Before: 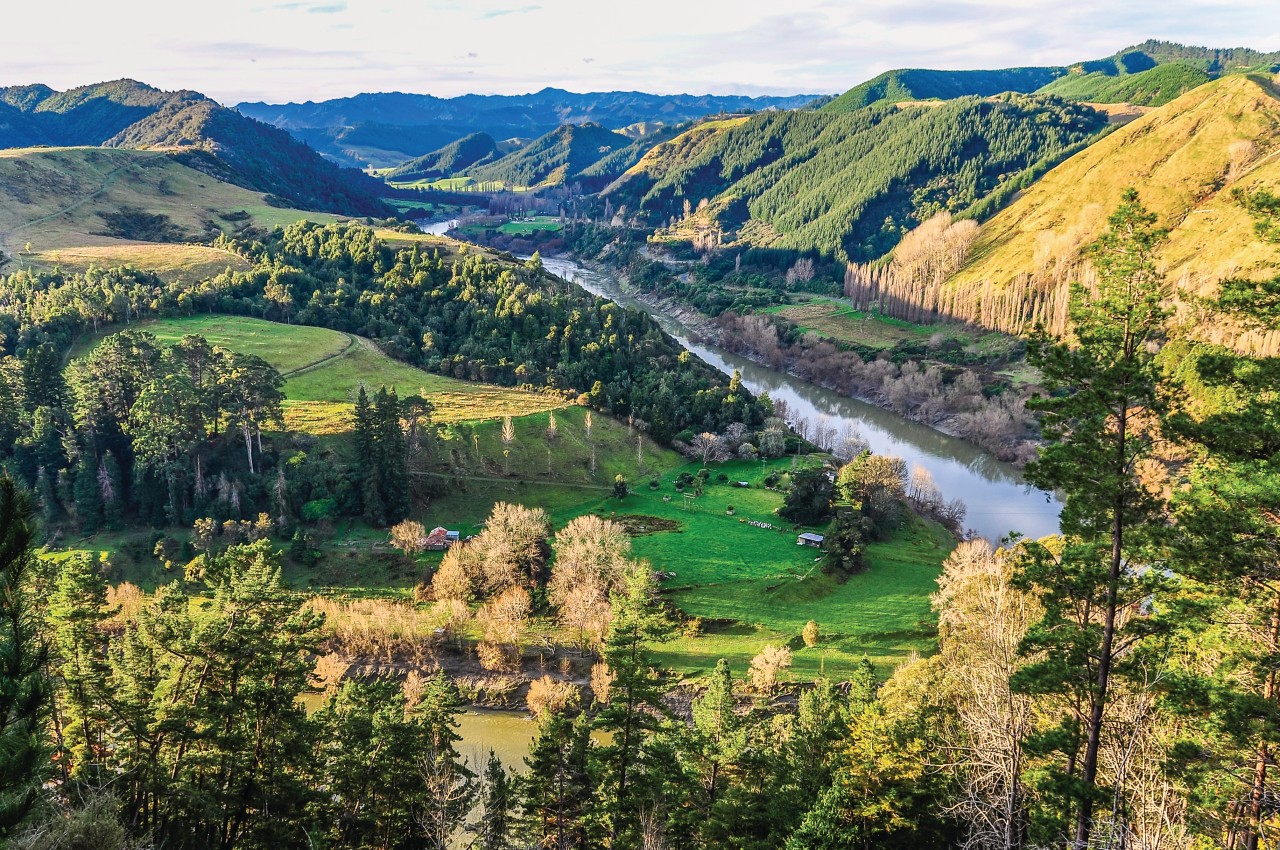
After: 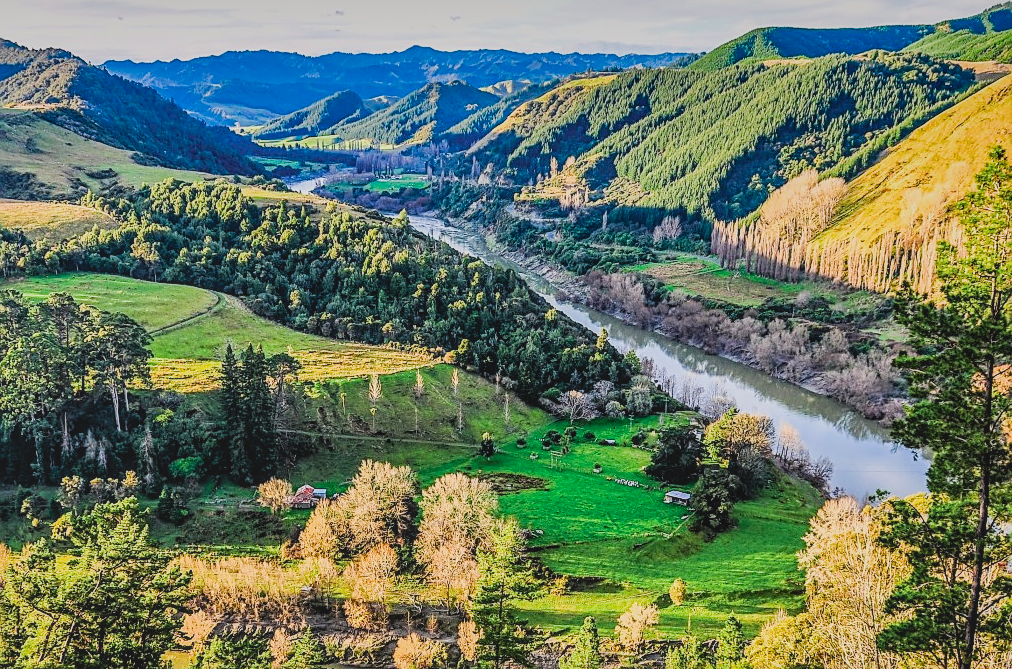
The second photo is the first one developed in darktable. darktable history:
contrast brightness saturation: contrast -0.176, saturation 0.189
filmic rgb: black relative exposure -5.05 EV, white relative exposure 3.95 EV, hardness 2.89, contrast 1.203, highlights saturation mix -29.65%
local contrast: on, module defaults
sharpen: amount 0.47
crop and rotate: left 10.462%, top 5.05%, right 10.43%, bottom 16.235%
tone equalizer: on, module defaults
exposure: black level correction 0.001, exposure 0.499 EV, compensate highlight preservation false
shadows and highlights: radius 106.21, shadows 43.92, highlights -67.4, low approximation 0.01, soften with gaussian
